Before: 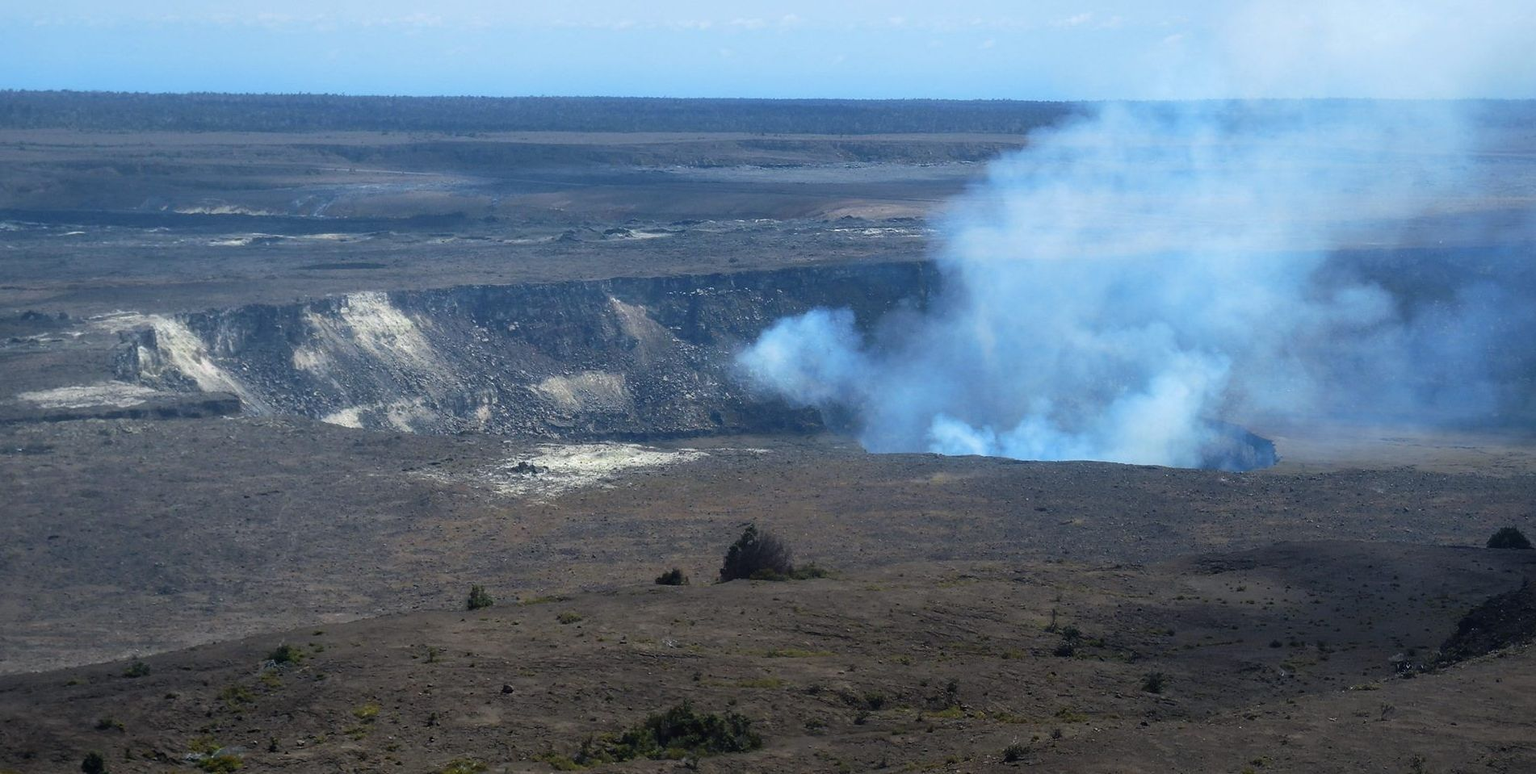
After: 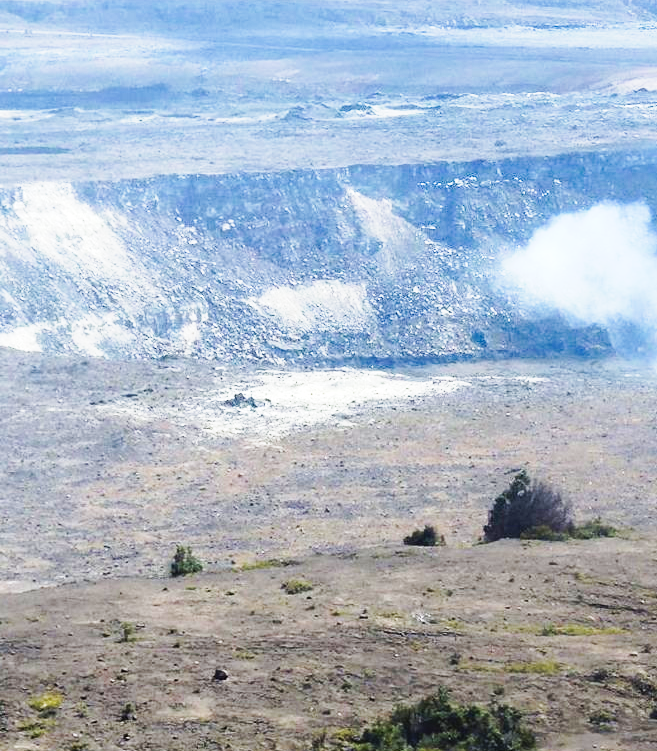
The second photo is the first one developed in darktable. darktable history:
exposure: black level correction 0, exposure 0.499 EV, compensate exposure bias true, compensate highlight preservation false
tone curve: curves: ch0 [(0, 0) (0.003, 0.004) (0.011, 0.016) (0.025, 0.035) (0.044, 0.062) (0.069, 0.097) (0.1, 0.143) (0.136, 0.205) (0.177, 0.276) (0.224, 0.36) (0.277, 0.461) (0.335, 0.584) (0.399, 0.686) (0.468, 0.783) (0.543, 0.868) (0.623, 0.927) (0.709, 0.96) (0.801, 0.974) (0.898, 0.986) (1, 1)], preserve colors none
crop and rotate: left 21.545%, top 18.685%, right 43.886%, bottom 2.972%
